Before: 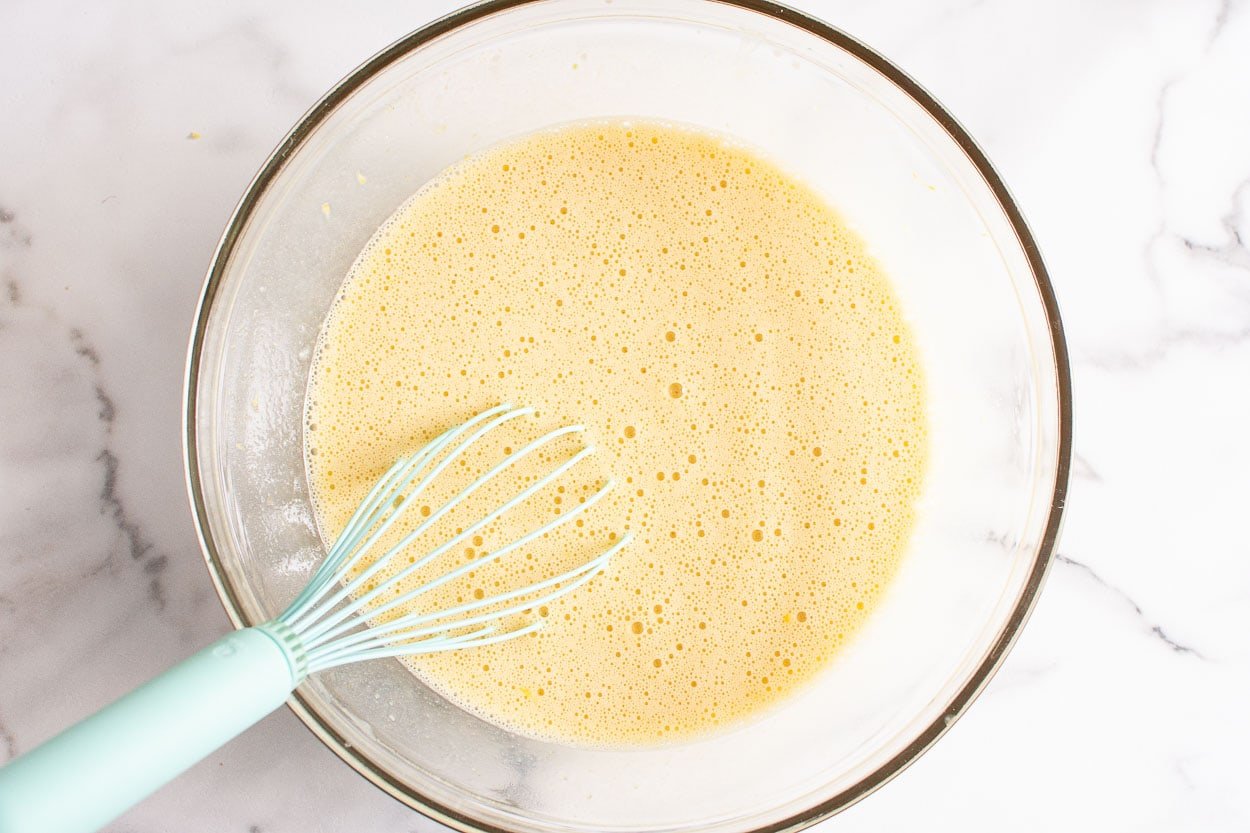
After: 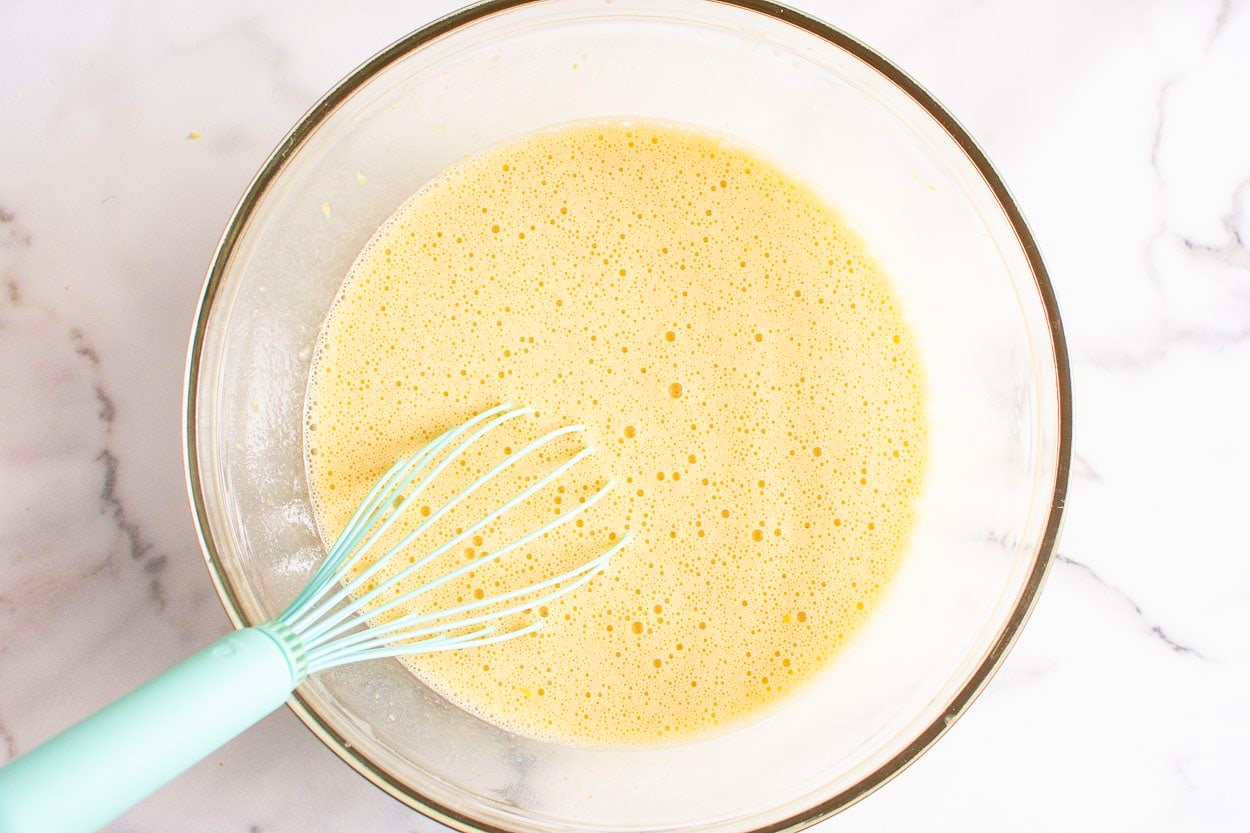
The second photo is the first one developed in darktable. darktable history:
velvia: on, module defaults
contrast brightness saturation: contrast 0.028, brightness 0.064, saturation 0.127
